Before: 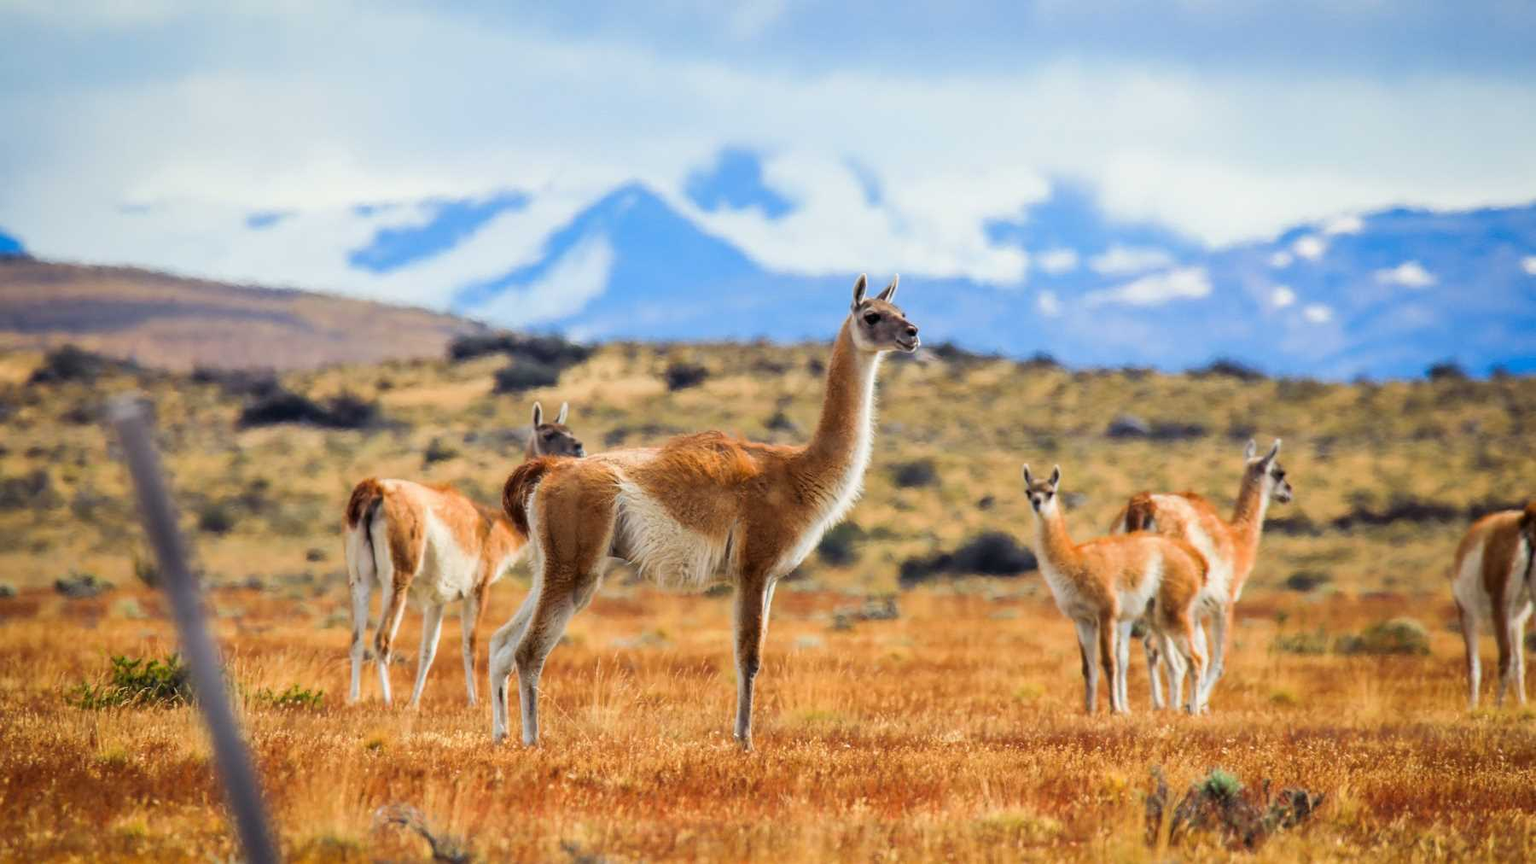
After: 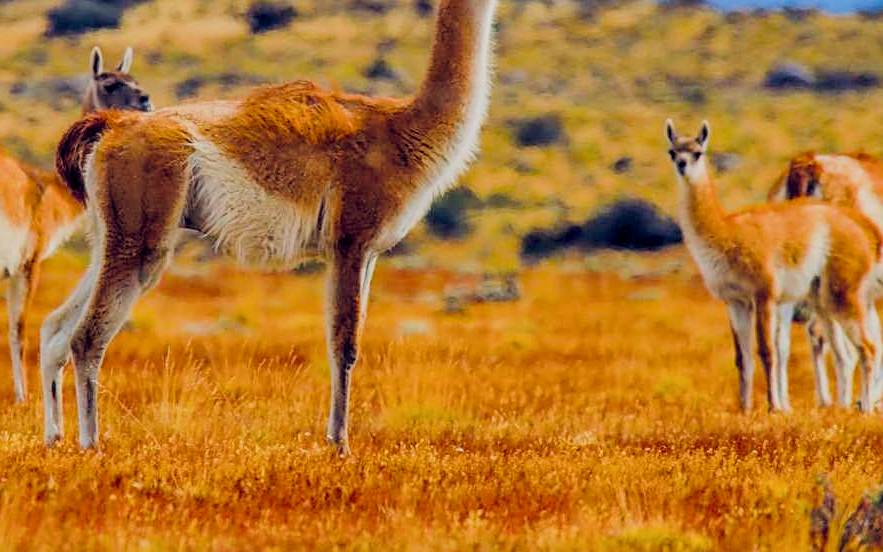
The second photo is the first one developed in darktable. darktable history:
local contrast: on, module defaults
filmic rgb: black relative exposure -7.36 EV, white relative exposure 5.09 EV, hardness 3.19
crop: left 29.636%, top 41.985%, right 21.256%, bottom 3.469%
sharpen: on, module defaults
color balance rgb: global offset › luminance -0.287%, global offset › chroma 0.306%, global offset › hue 258.36°, linear chroma grading › global chroma 15.017%, perceptual saturation grading › global saturation 30.469%, global vibrance 20%
